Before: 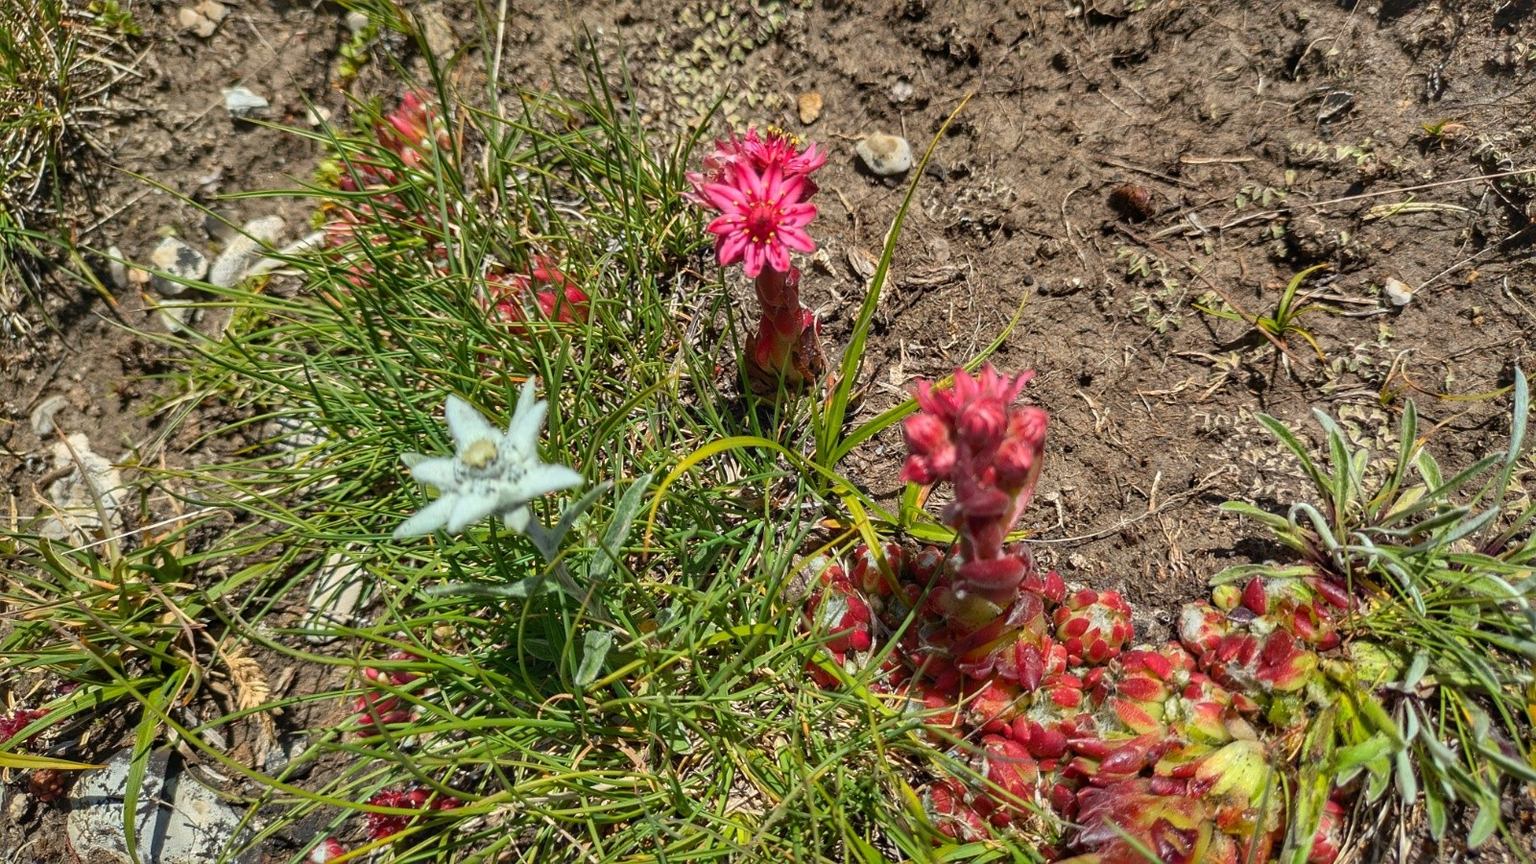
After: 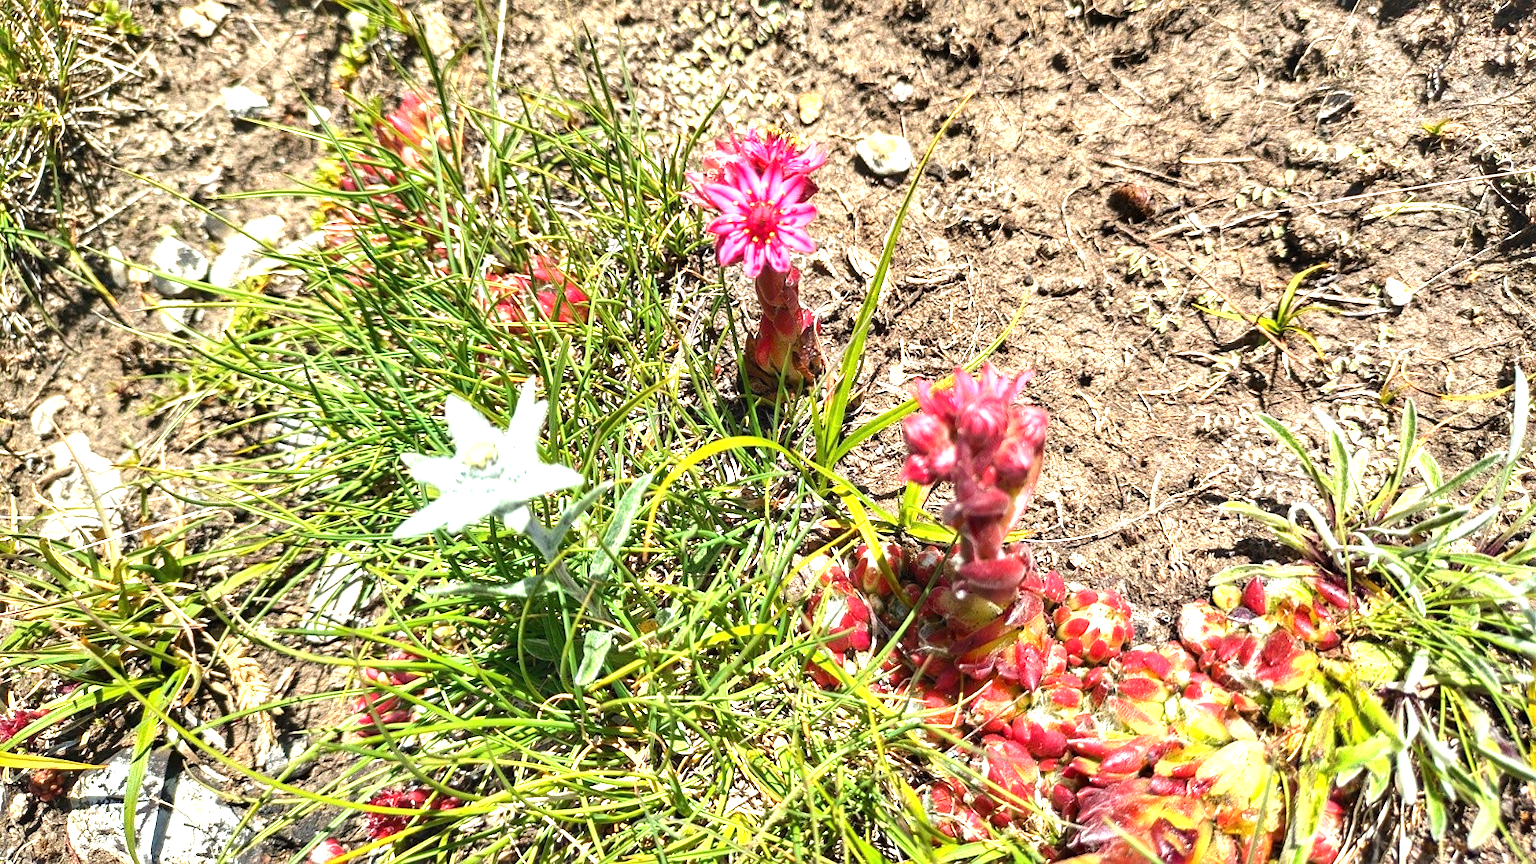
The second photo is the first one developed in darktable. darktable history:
exposure: black level correction 0, exposure 1.3 EV, compensate exposure bias true, compensate highlight preservation false
tone equalizer: -8 EV -0.417 EV, -7 EV -0.389 EV, -6 EV -0.333 EV, -5 EV -0.222 EV, -3 EV 0.222 EV, -2 EV 0.333 EV, -1 EV 0.389 EV, +0 EV 0.417 EV, edges refinement/feathering 500, mask exposure compensation -1.57 EV, preserve details no
